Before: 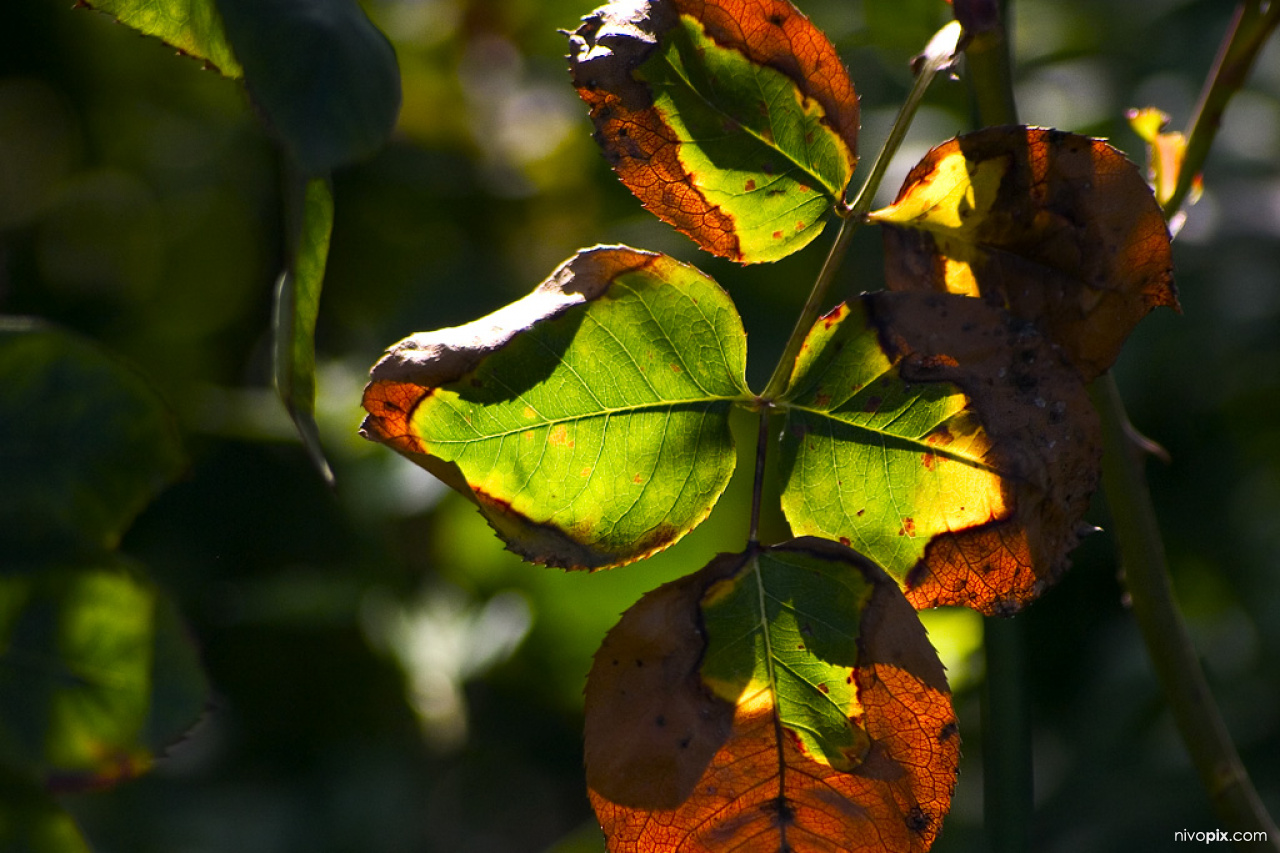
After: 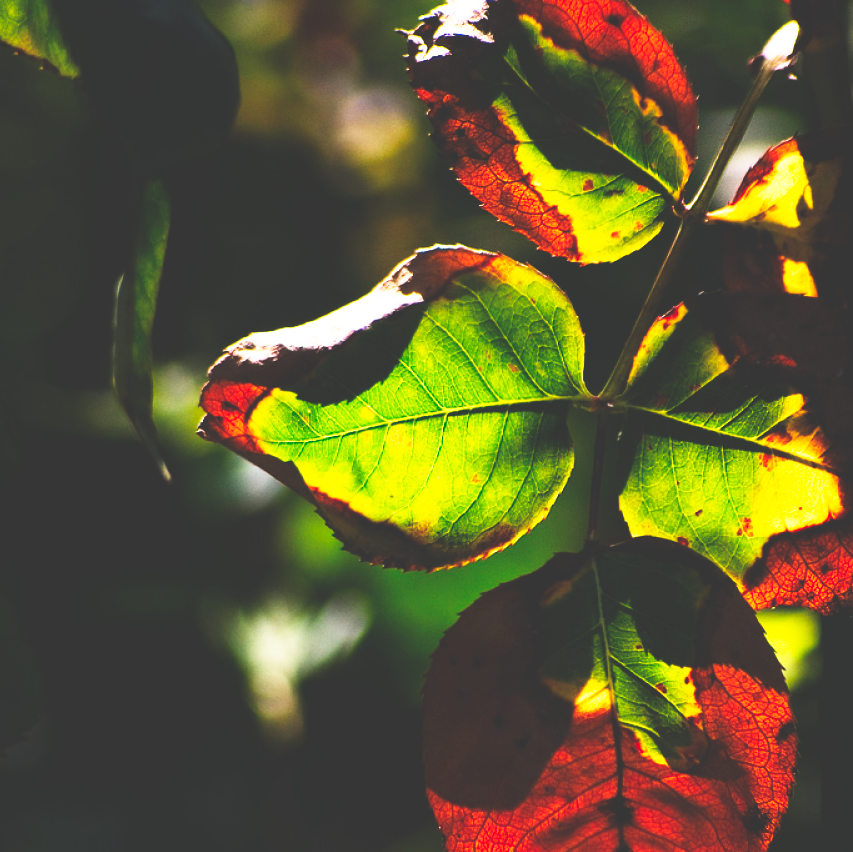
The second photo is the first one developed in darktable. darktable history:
crop and rotate: left 12.673%, right 20.66%
base curve: curves: ch0 [(0, 0.036) (0.007, 0.037) (0.604, 0.887) (1, 1)], preserve colors none
